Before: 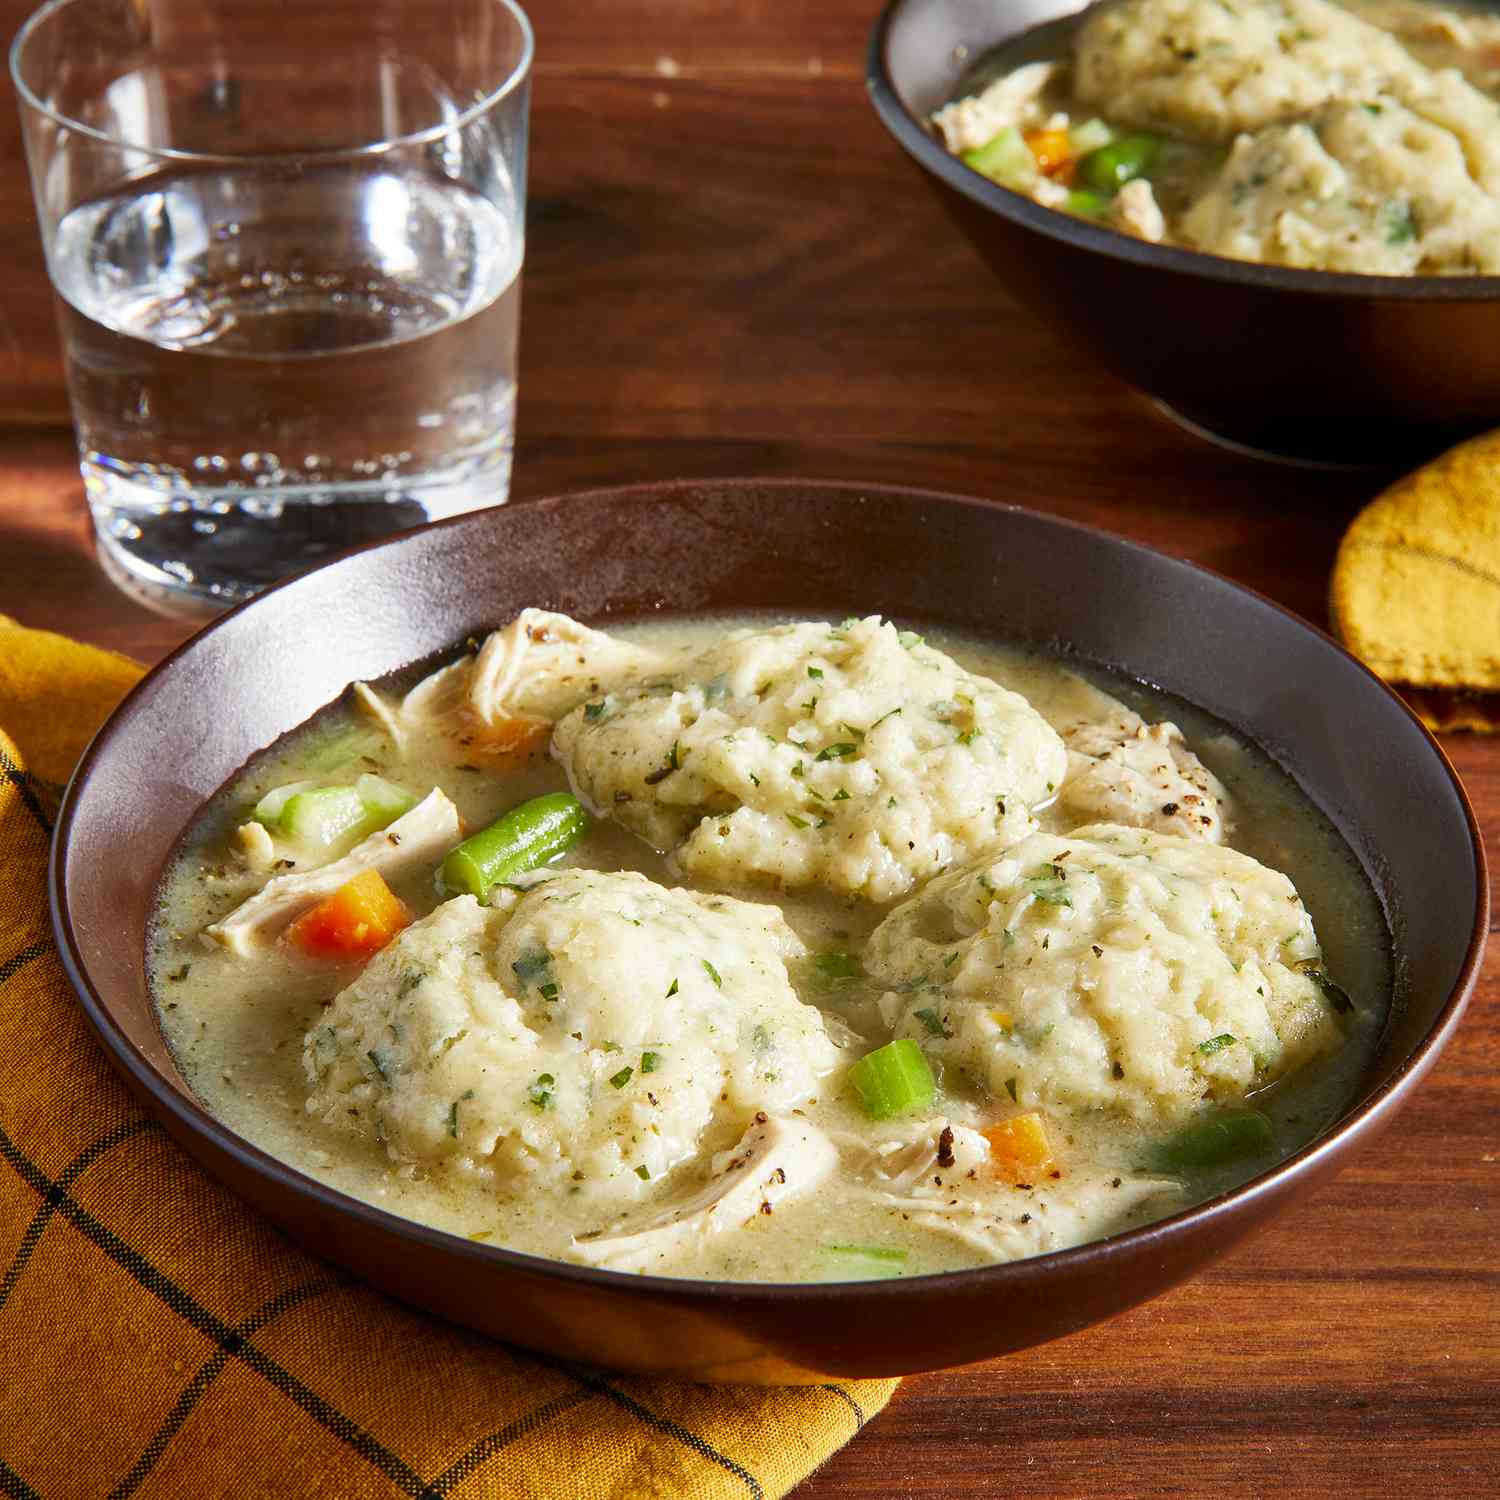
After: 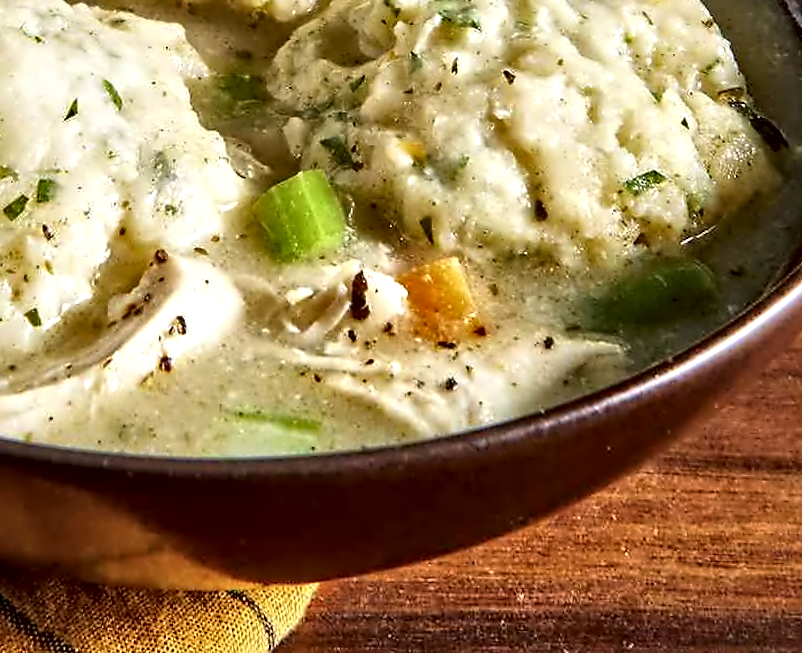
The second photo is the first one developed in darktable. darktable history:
crop and rotate: left 35.509%, top 50.238%, bottom 4.934%
rotate and perspective: rotation 0.72°, lens shift (vertical) -0.352, lens shift (horizontal) -0.051, crop left 0.152, crop right 0.859, crop top 0.019, crop bottom 0.964
contrast equalizer: octaves 7, y [[0.5, 0.542, 0.583, 0.625, 0.667, 0.708], [0.5 ×6], [0.5 ×6], [0, 0.033, 0.067, 0.1, 0.133, 0.167], [0, 0.05, 0.1, 0.15, 0.2, 0.25]]
local contrast: mode bilateral grid, contrast 20, coarseness 50, detail 179%, midtone range 0.2
